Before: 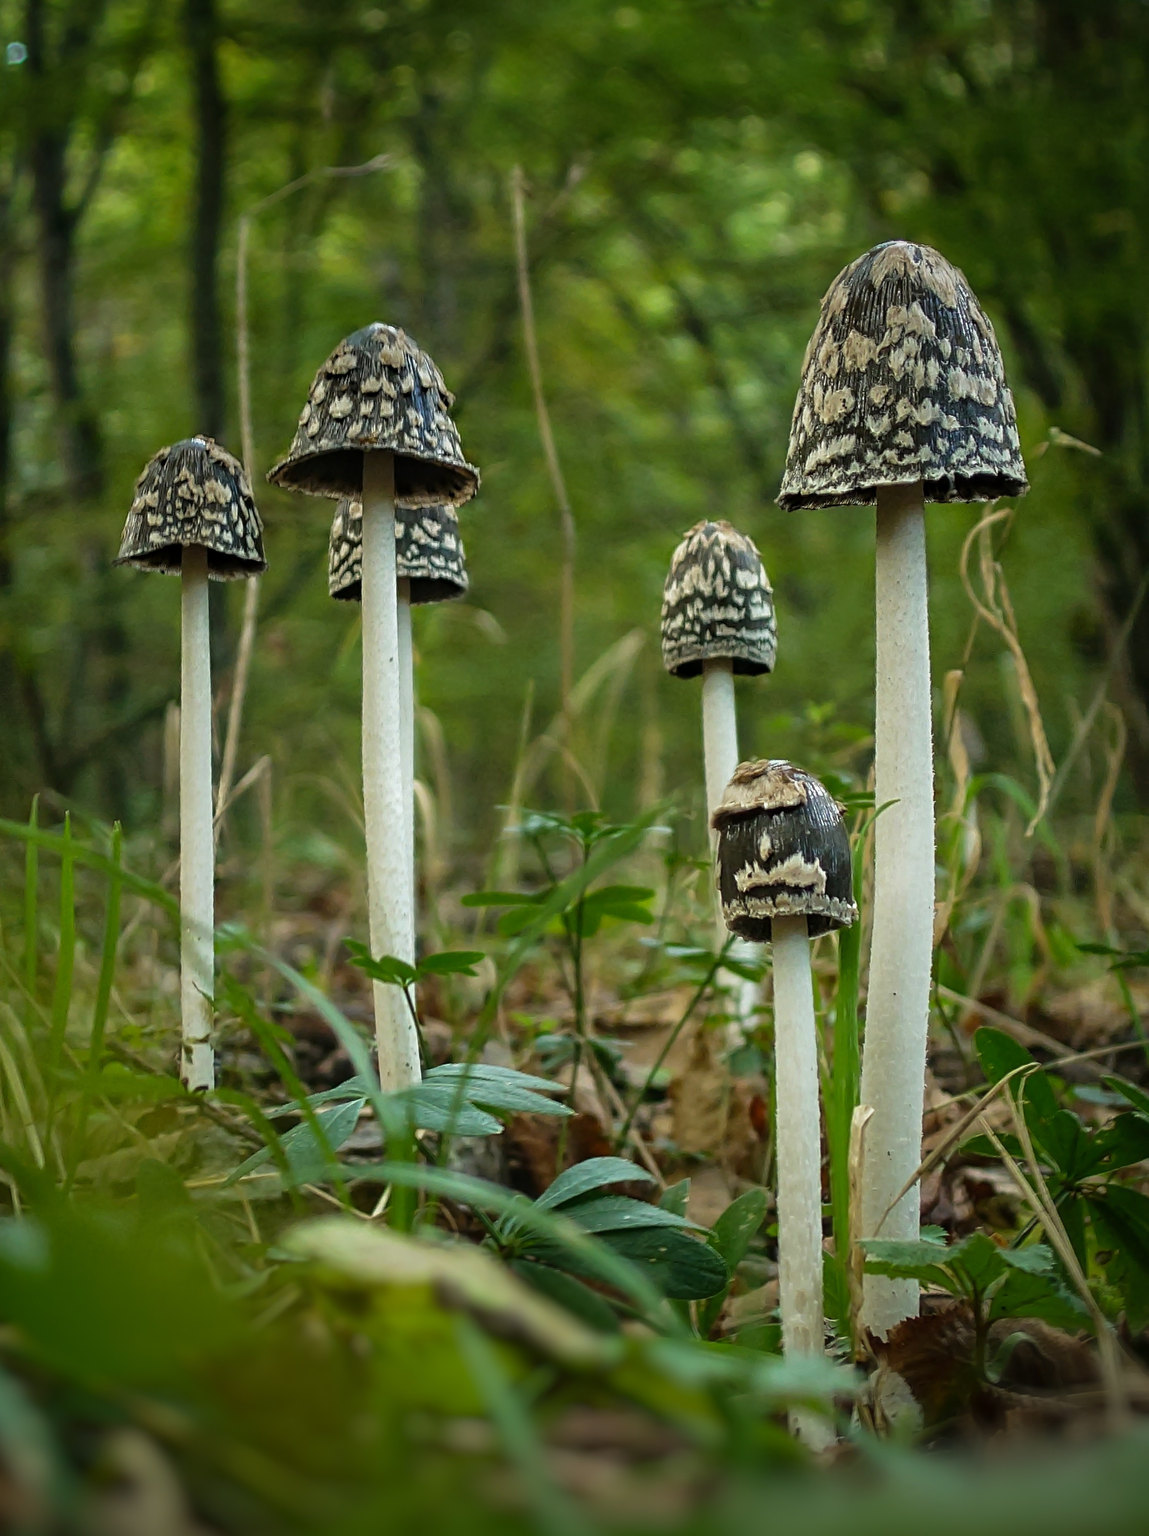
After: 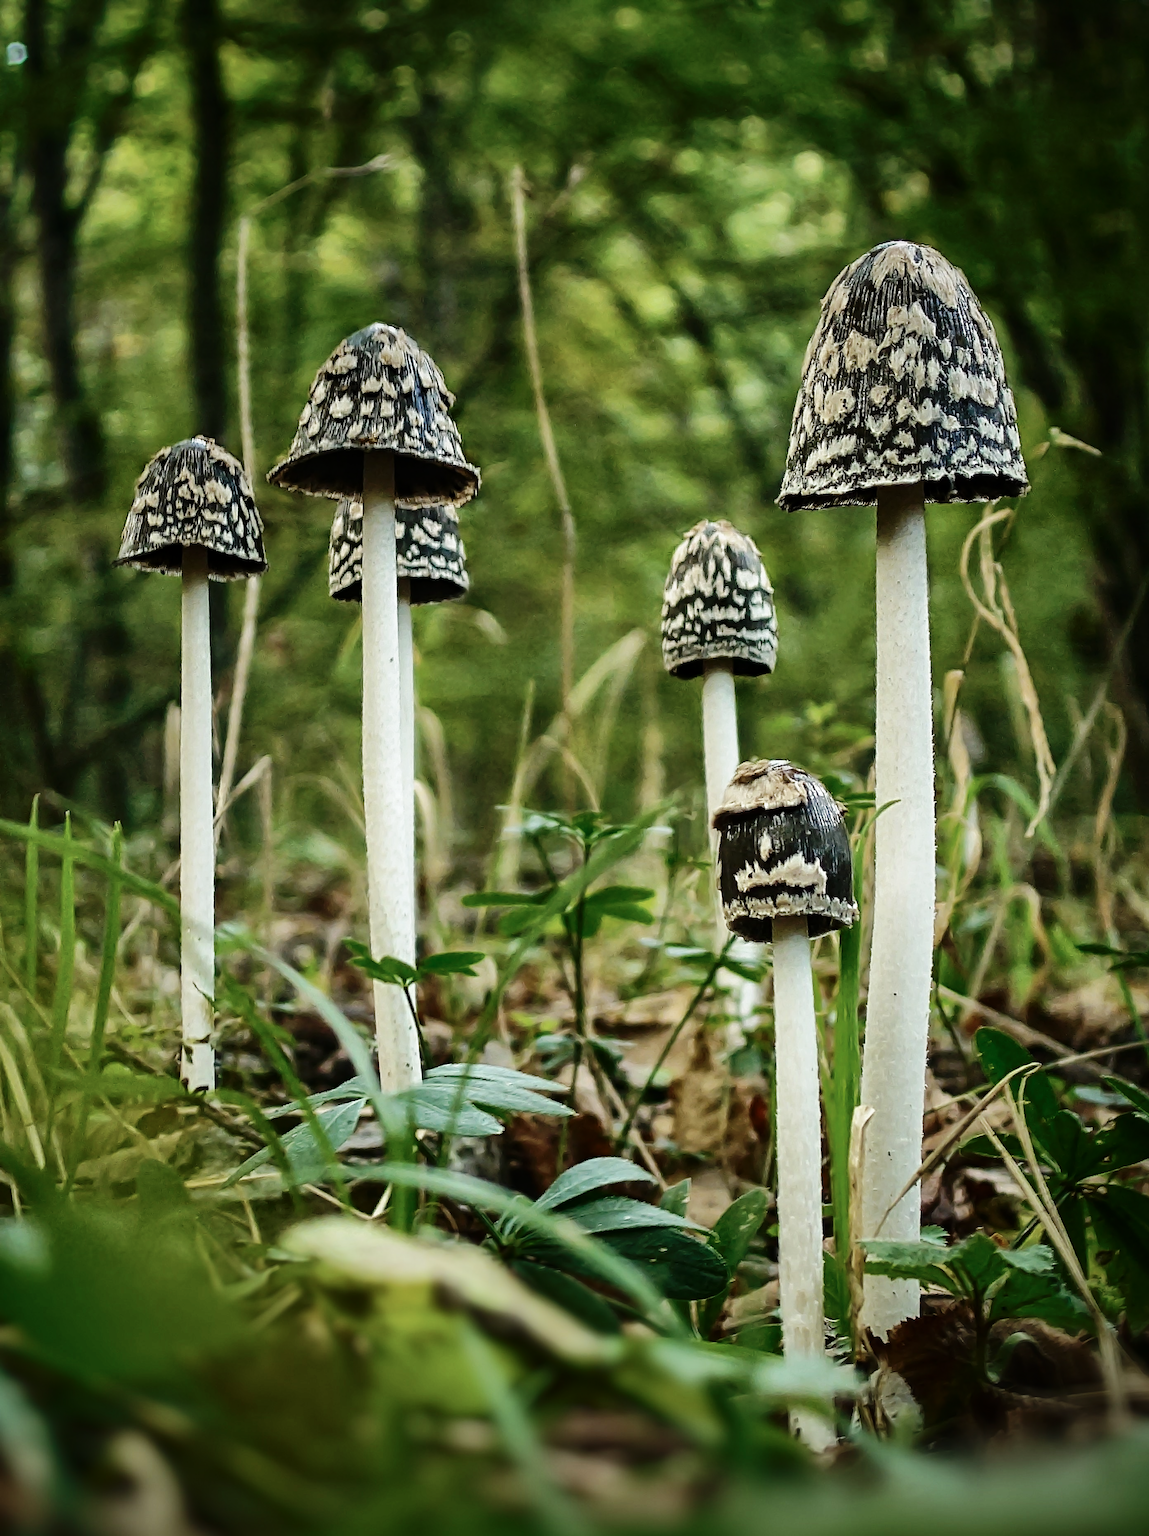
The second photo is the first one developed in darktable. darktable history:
contrast brightness saturation: contrast 0.249, saturation -0.319
tone equalizer: on, module defaults
shadows and highlights: shadows 39.44, highlights -59.84
base curve: curves: ch0 [(0, 0) (0.036, 0.025) (0.121, 0.166) (0.206, 0.329) (0.605, 0.79) (1, 1)], preserve colors none
sharpen: radius 1.576, amount 0.367, threshold 1.712
